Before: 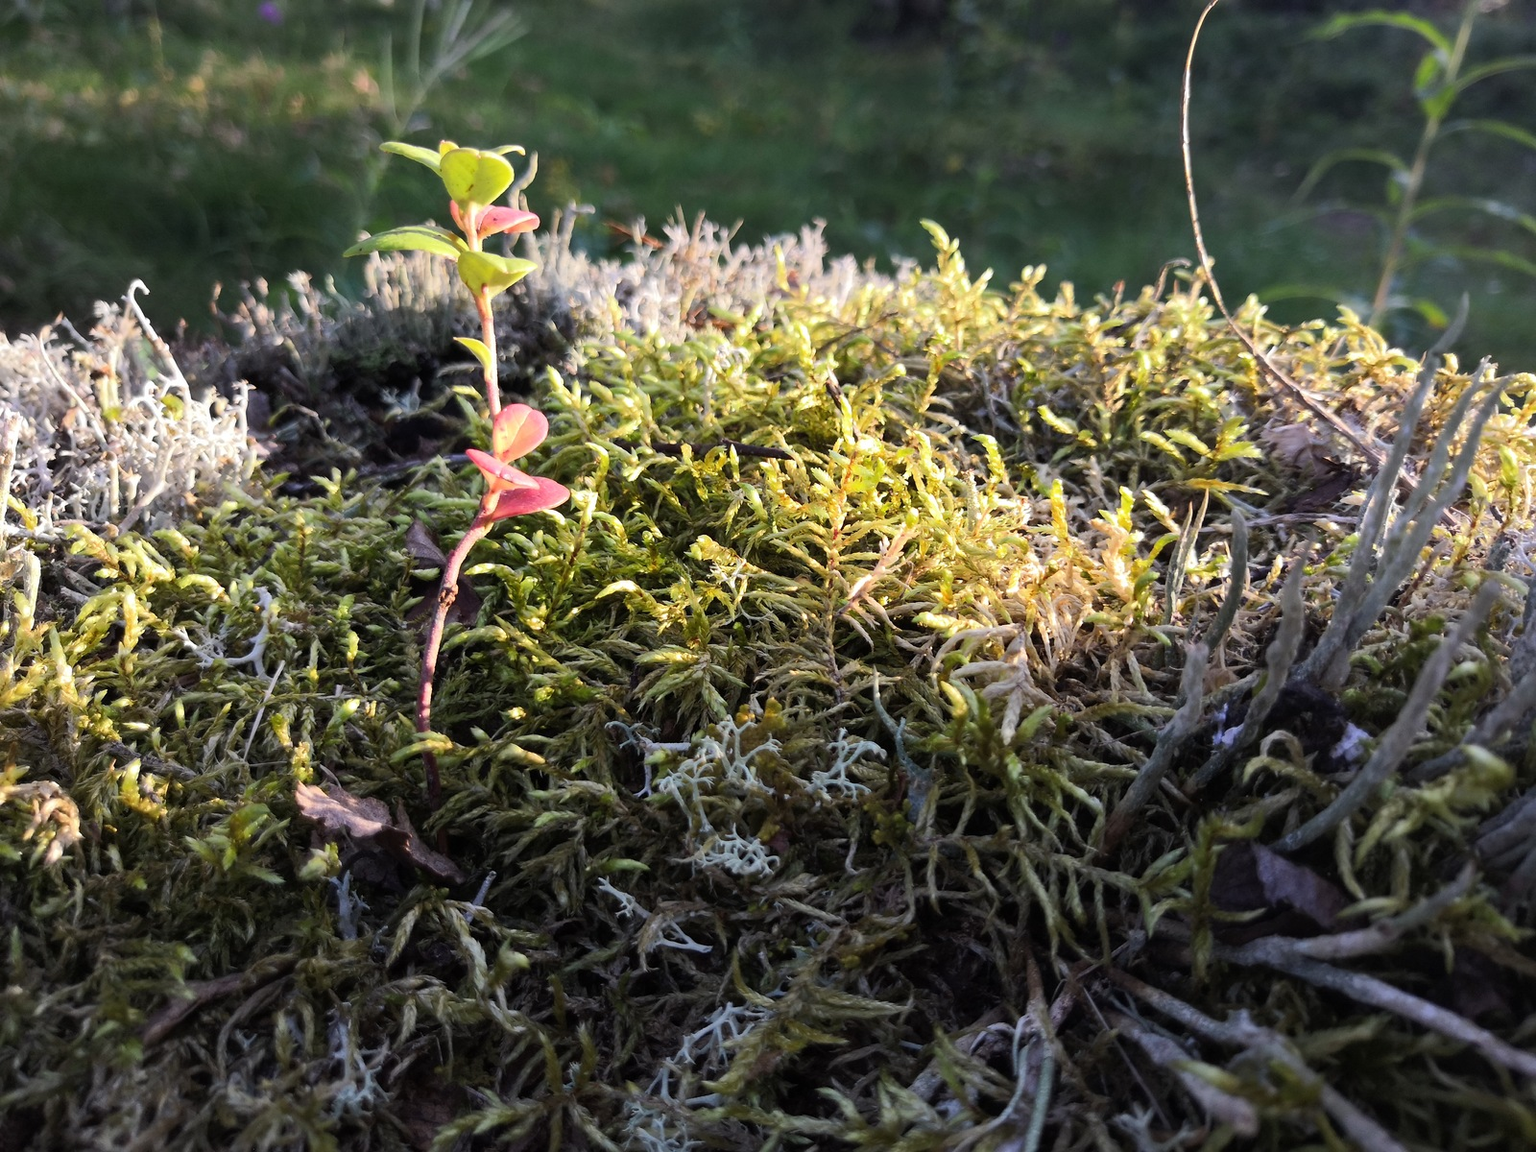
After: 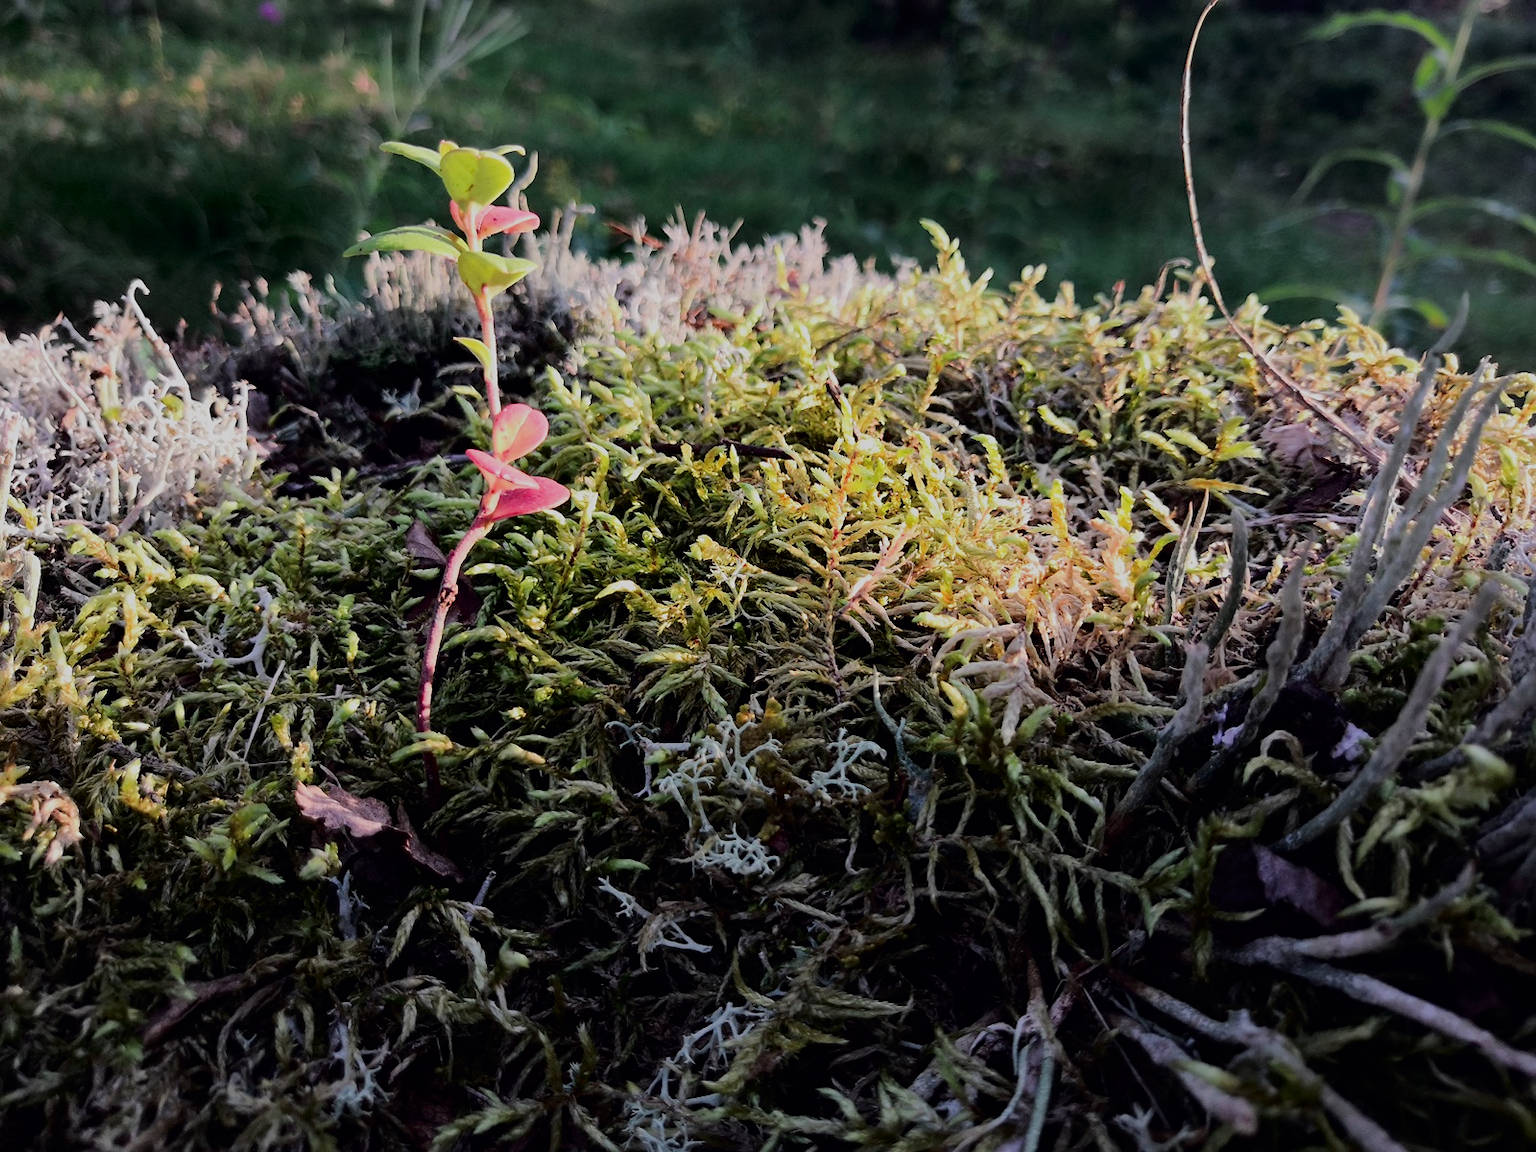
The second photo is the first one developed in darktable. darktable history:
tone curve: curves: ch0 [(0, 0) (0.106, 0.041) (0.256, 0.197) (0.37, 0.336) (0.513, 0.481) (0.667, 0.629) (1, 1)]; ch1 [(0, 0) (0.502, 0.505) (0.553, 0.577) (1, 1)]; ch2 [(0, 0) (0.5, 0.495) (0.56, 0.544) (1, 1)], color space Lab, independent channels, preserve colors none
sharpen: amount 0.2
filmic rgb: black relative exposure -7.65 EV, white relative exposure 4.56 EV, hardness 3.61
